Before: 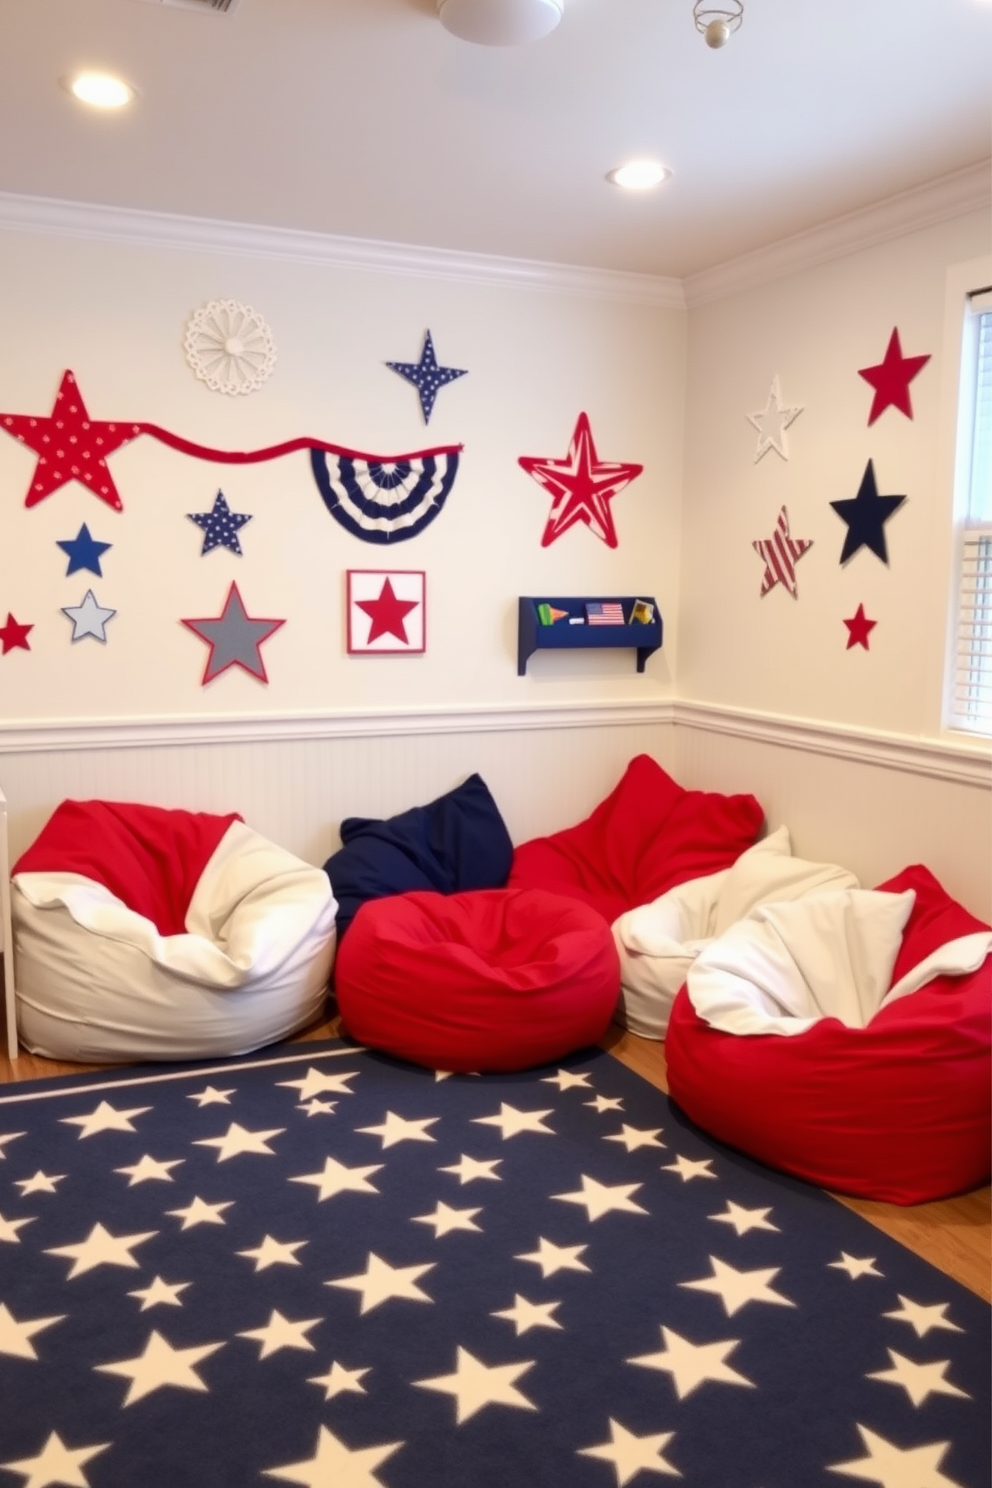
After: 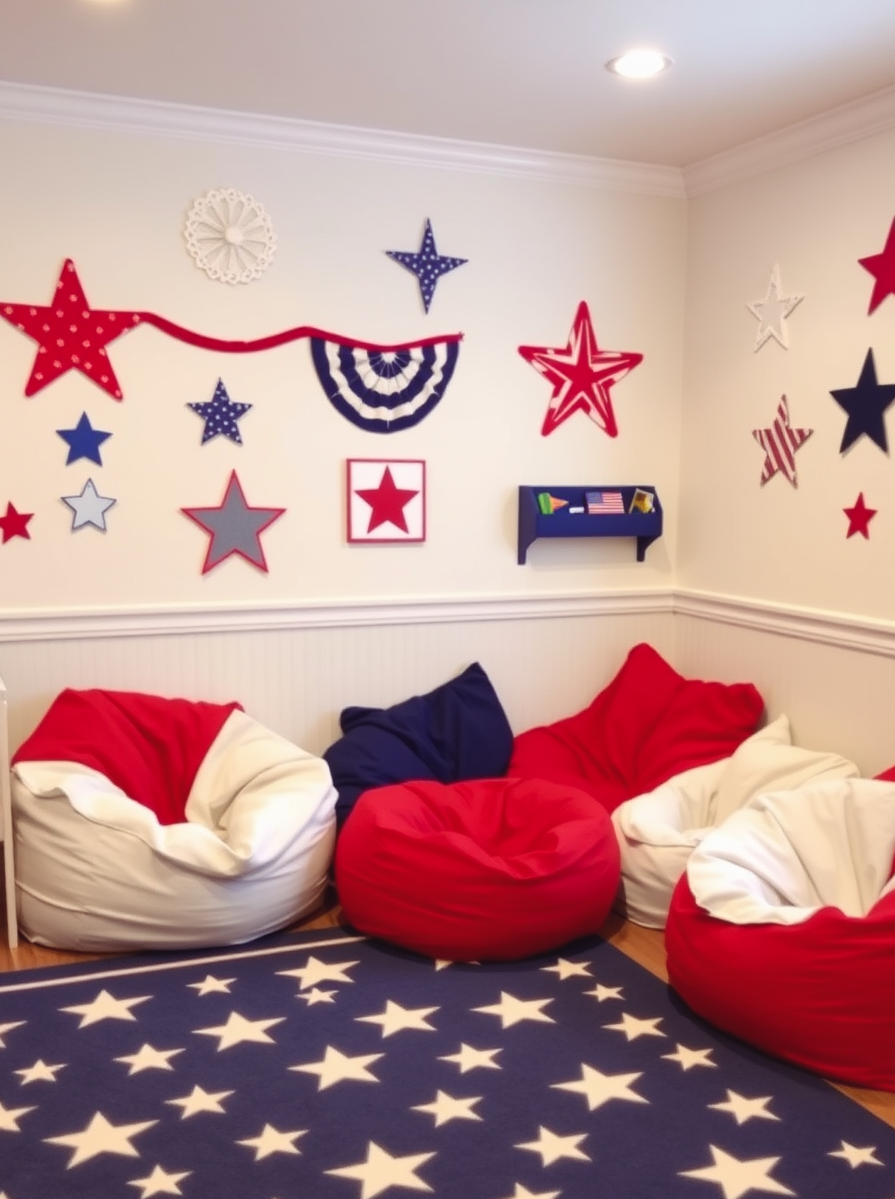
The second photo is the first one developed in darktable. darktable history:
crop: top 7.496%, right 9.747%, bottom 11.926%
color balance rgb: shadows lift › luminance 0.668%, shadows lift › chroma 6.729%, shadows lift › hue 302.39°, global offset › luminance 0.471%, perceptual saturation grading › global saturation 0.54%, saturation formula JzAzBz (2021)
